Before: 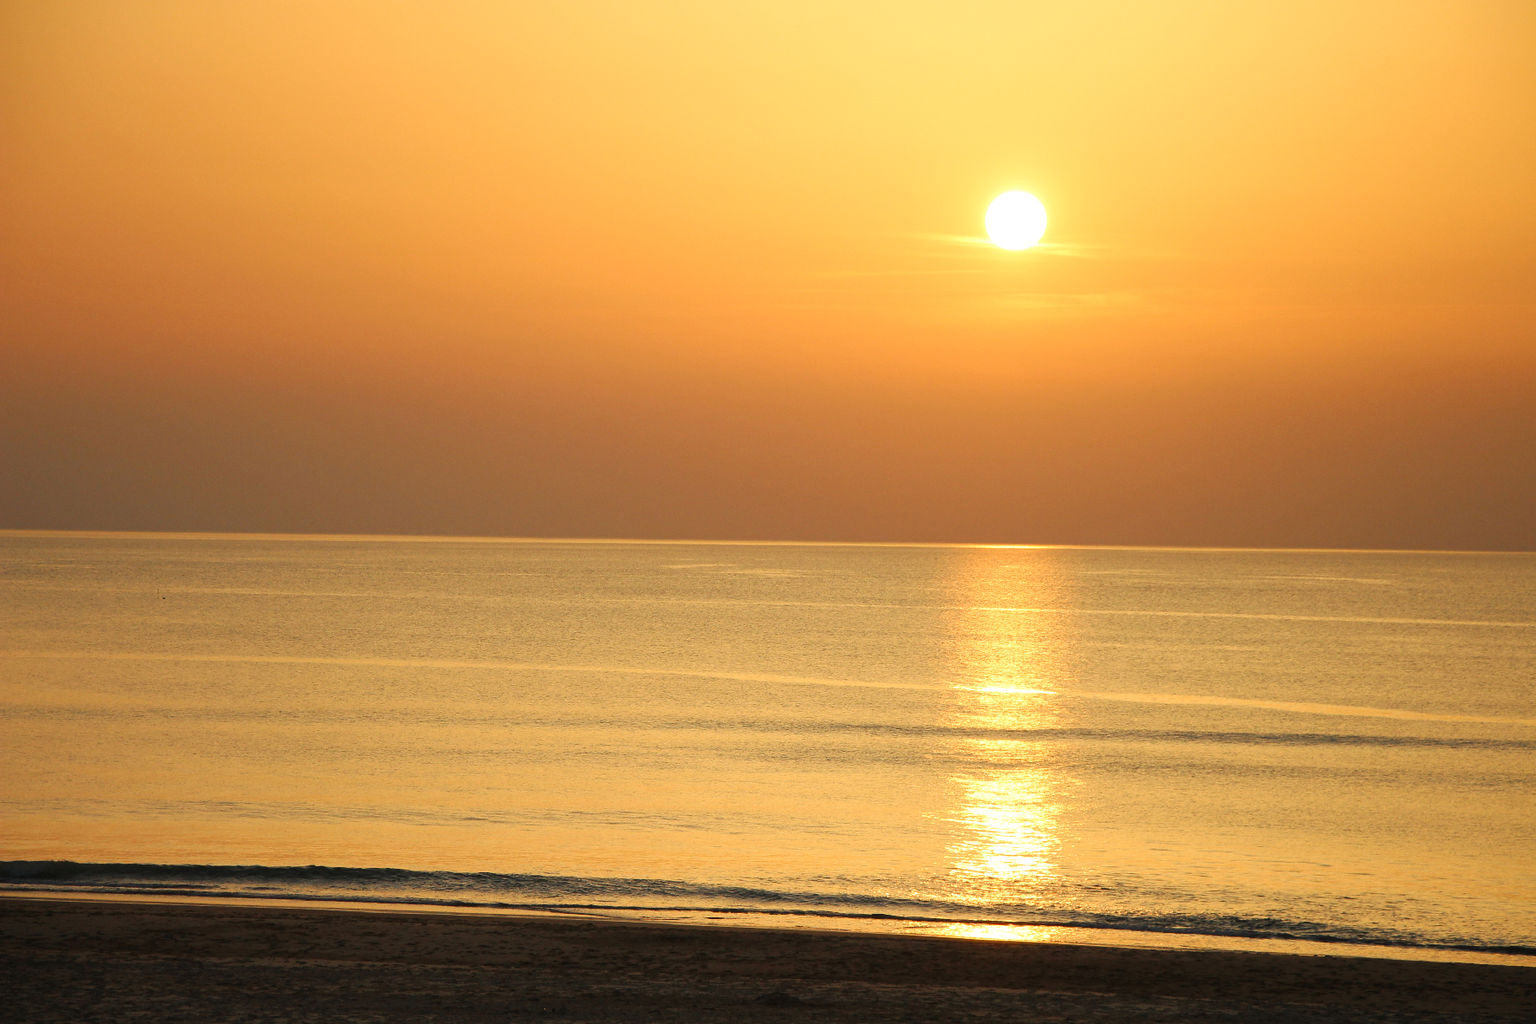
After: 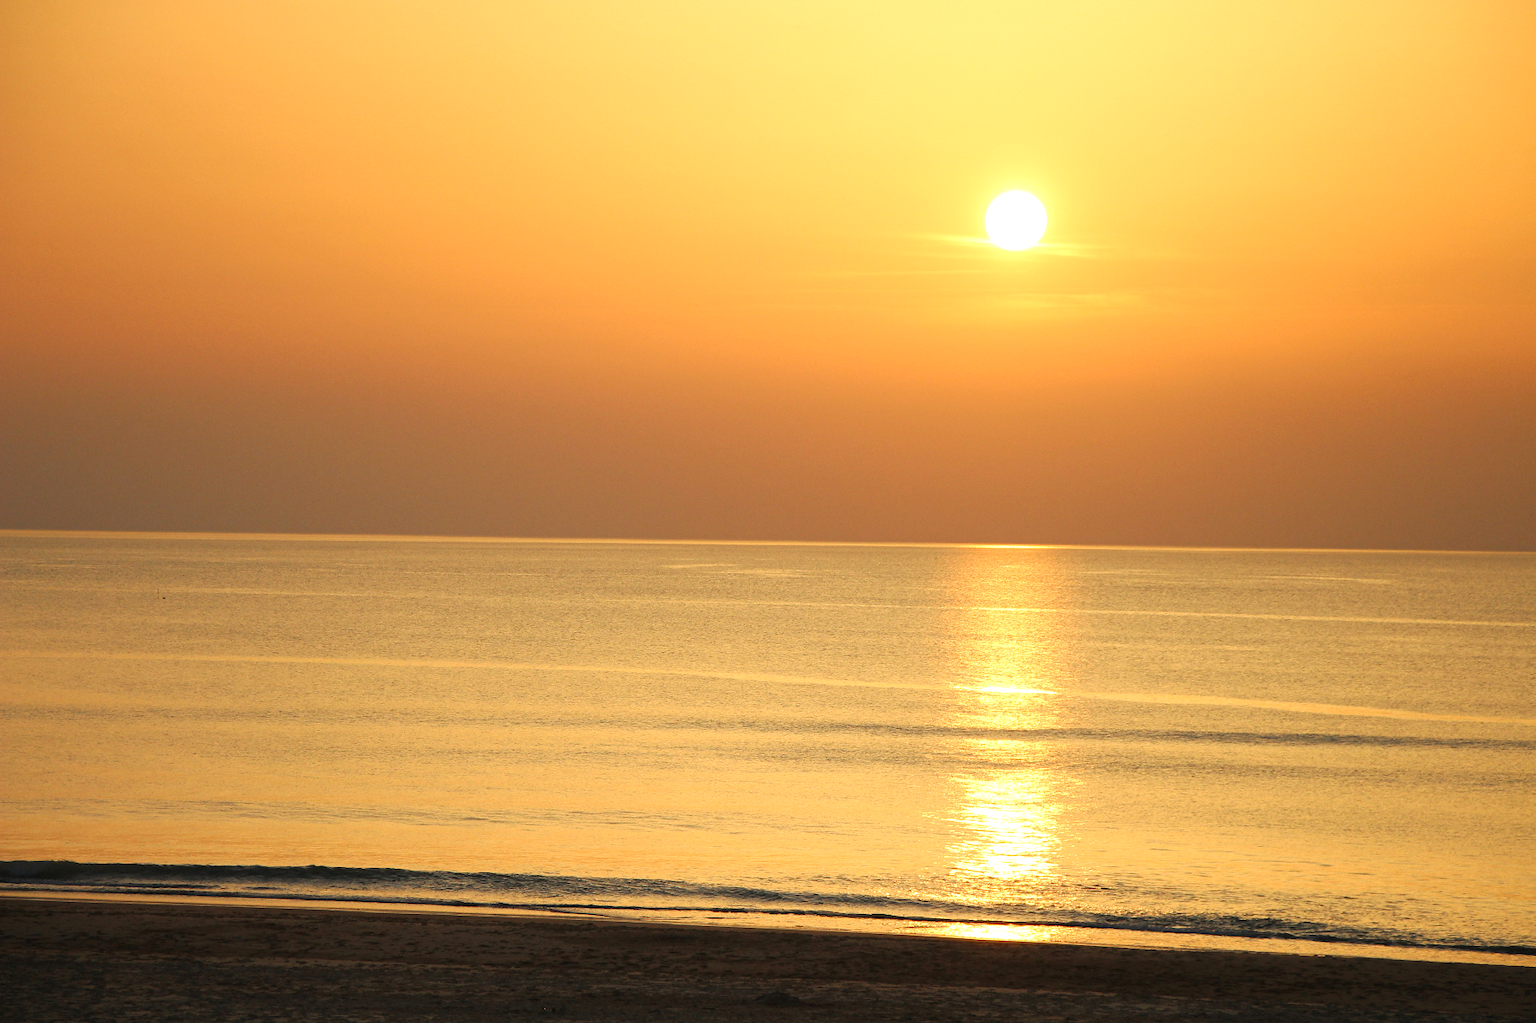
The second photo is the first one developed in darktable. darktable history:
exposure: exposure 0.196 EV, compensate exposure bias true, compensate highlight preservation false
